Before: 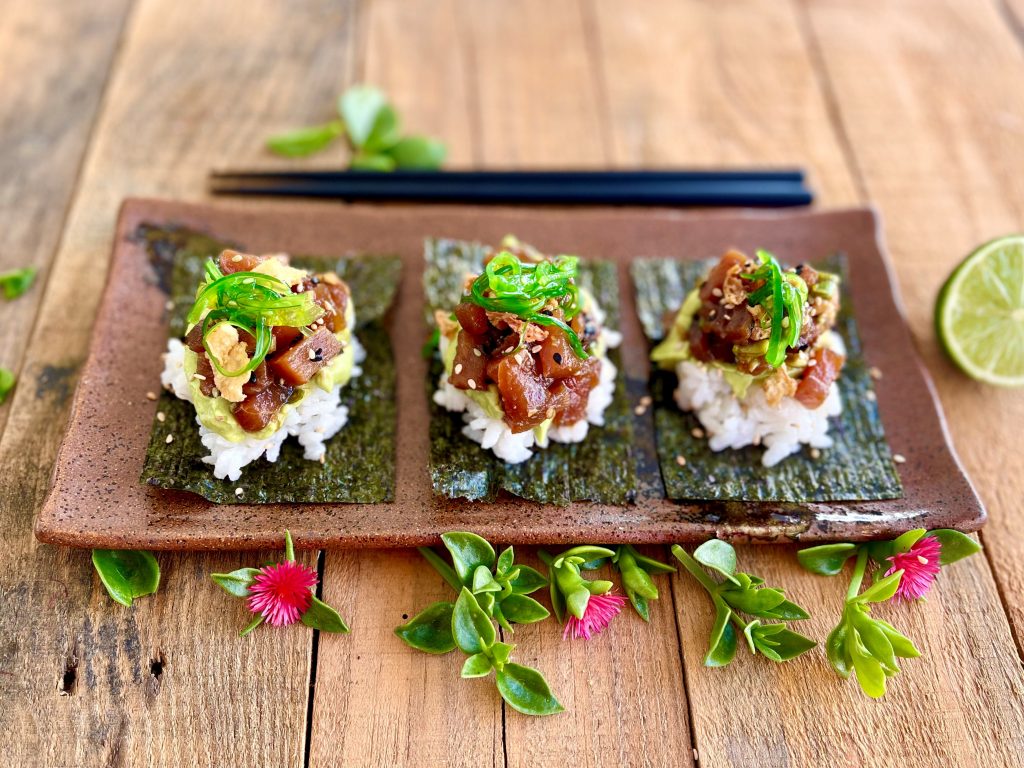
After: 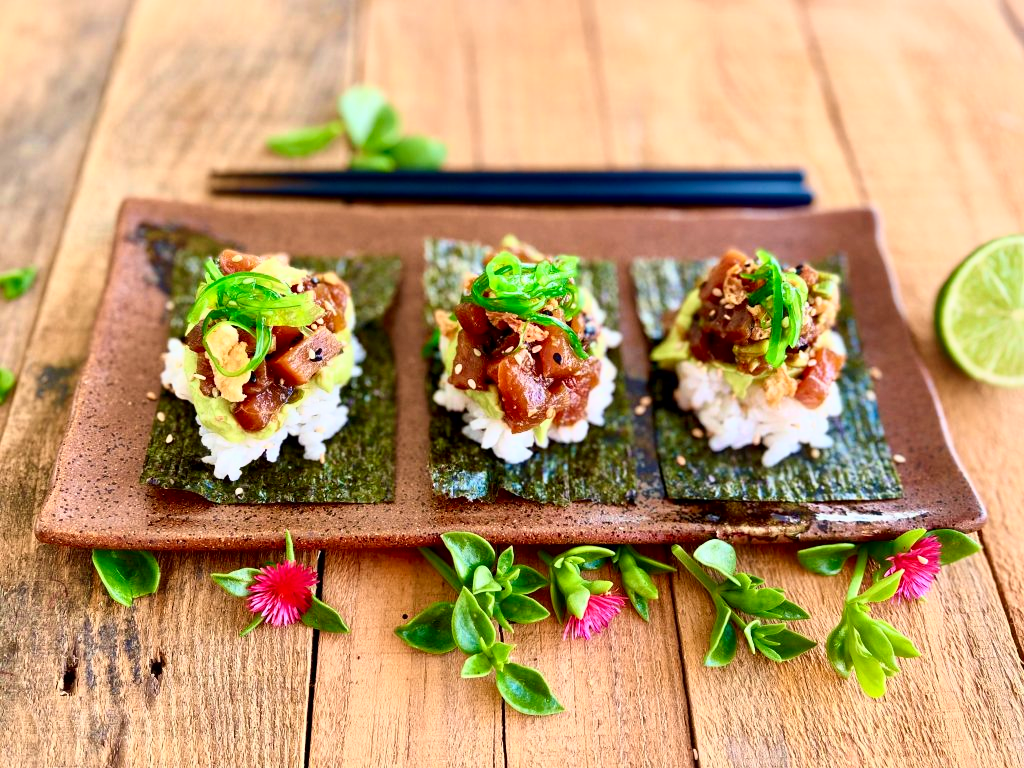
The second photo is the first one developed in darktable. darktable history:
tone curve: curves: ch0 [(0, 0) (0.091, 0.077) (0.517, 0.574) (0.745, 0.82) (0.844, 0.908) (0.909, 0.942) (1, 0.973)]; ch1 [(0, 0) (0.437, 0.404) (0.5, 0.5) (0.534, 0.554) (0.58, 0.603) (0.616, 0.649) (1, 1)]; ch2 [(0, 0) (0.442, 0.415) (0.5, 0.5) (0.535, 0.557) (0.585, 0.62) (1, 1)], color space Lab, independent channels, preserve colors none
local contrast: mode bilateral grid, contrast 20, coarseness 50, detail 120%, midtone range 0.2
